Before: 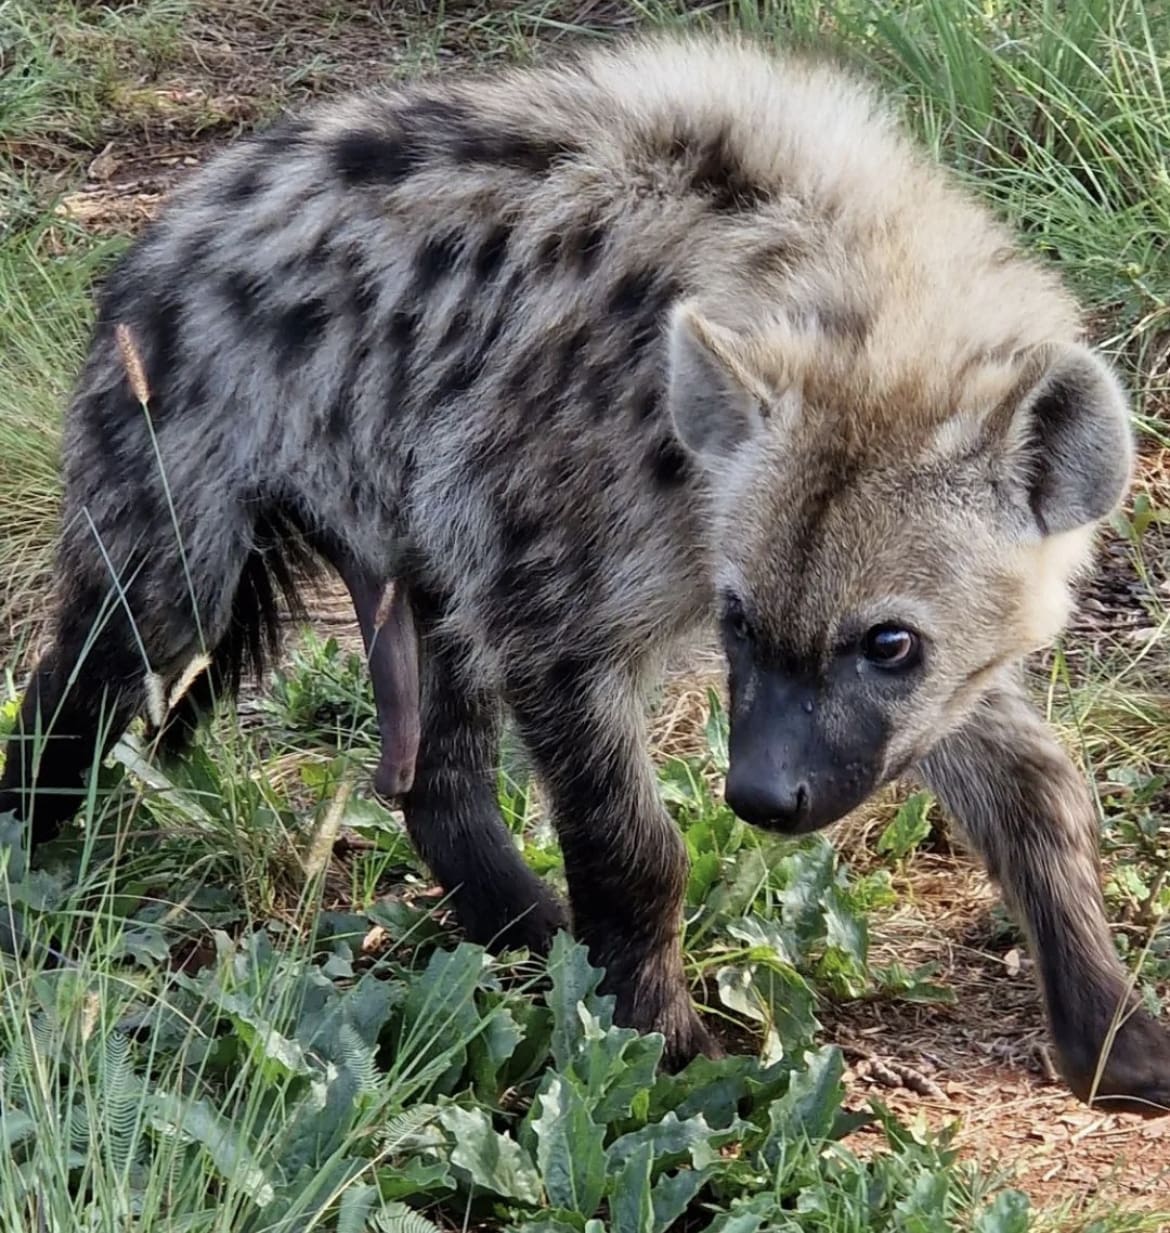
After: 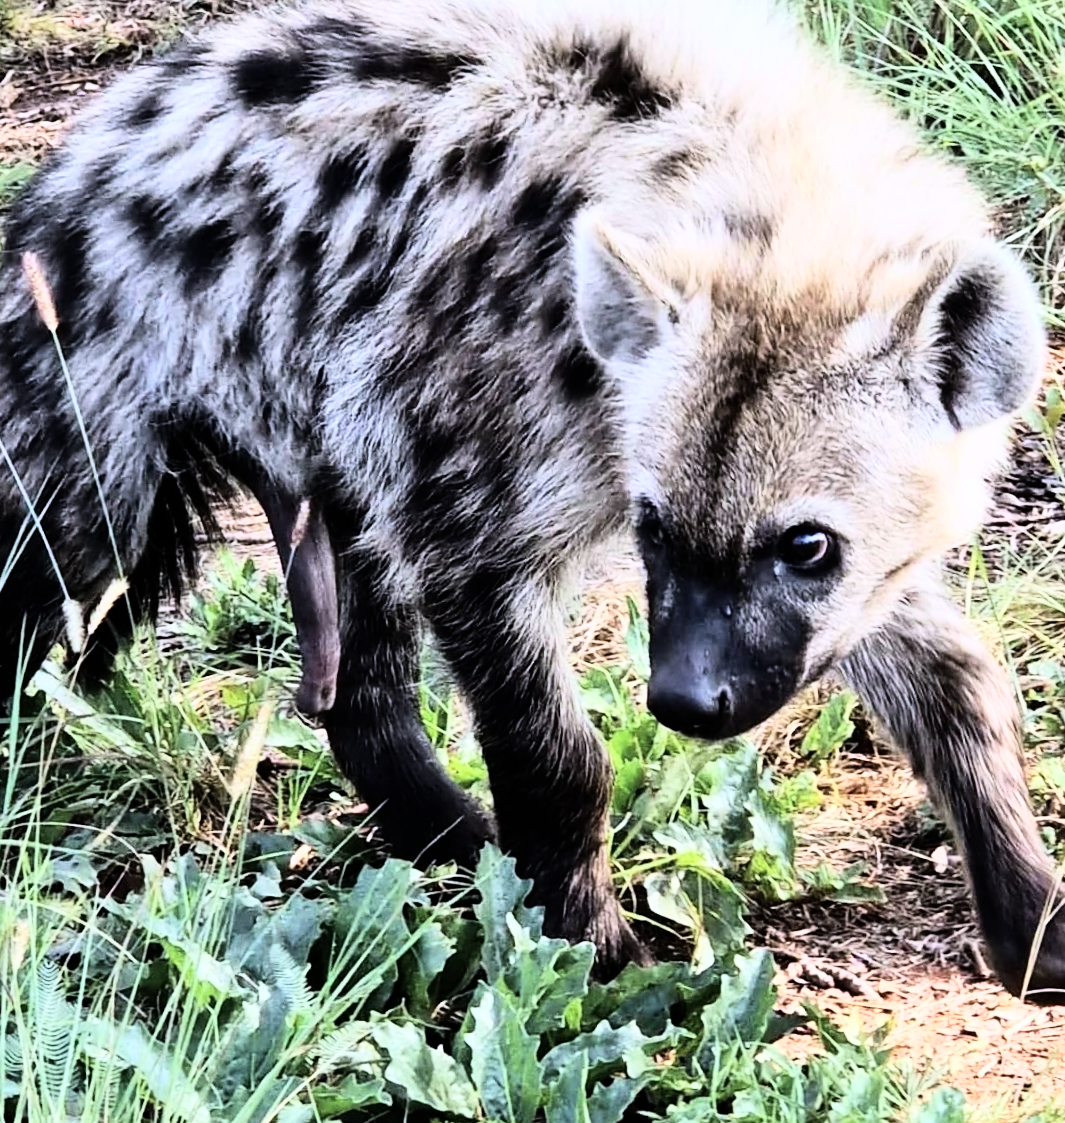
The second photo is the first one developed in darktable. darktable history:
color calibration: illuminant as shot in camera, x 0.358, y 0.373, temperature 4628.91 K
crop and rotate: angle 1.96°, left 5.673%, top 5.673%
rgb curve: curves: ch0 [(0, 0) (0.21, 0.15) (0.24, 0.21) (0.5, 0.75) (0.75, 0.96) (0.89, 0.99) (1, 1)]; ch1 [(0, 0.02) (0.21, 0.13) (0.25, 0.2) (0.5, 0.67) (0.75, 0.9) (0.89, 0.97) (1, 1)]; ch2 [(0, 0.02) (0.21, 0.13) (0.25, 0.2) (0.5, 0.67) (0.75, 0.9) (0.89, 0.97) (1, 1)], compensate middle gray true
